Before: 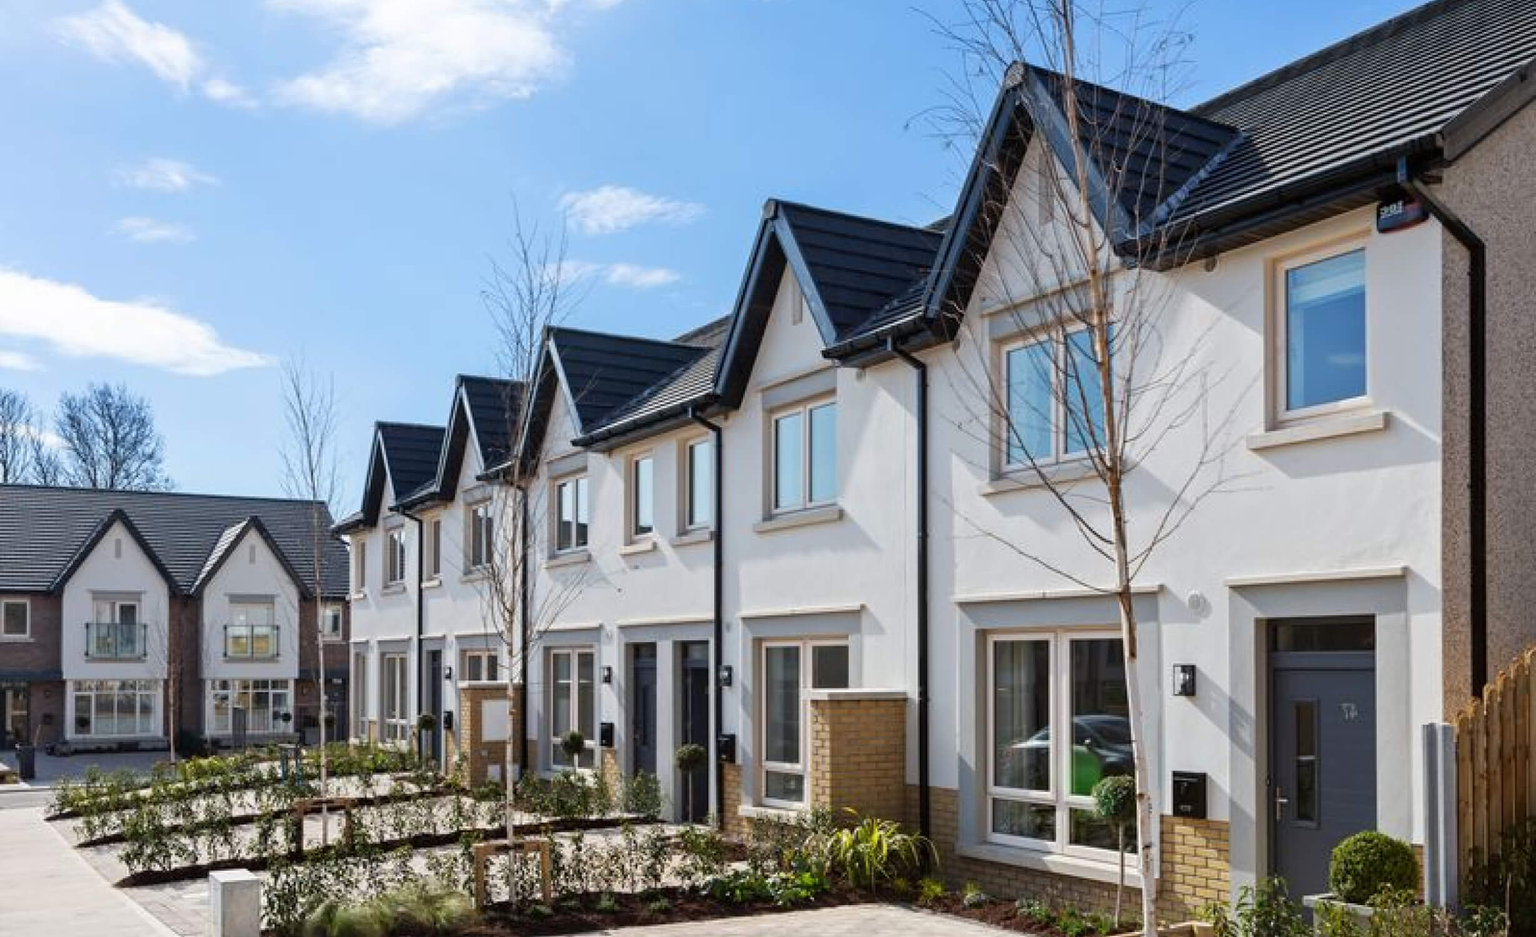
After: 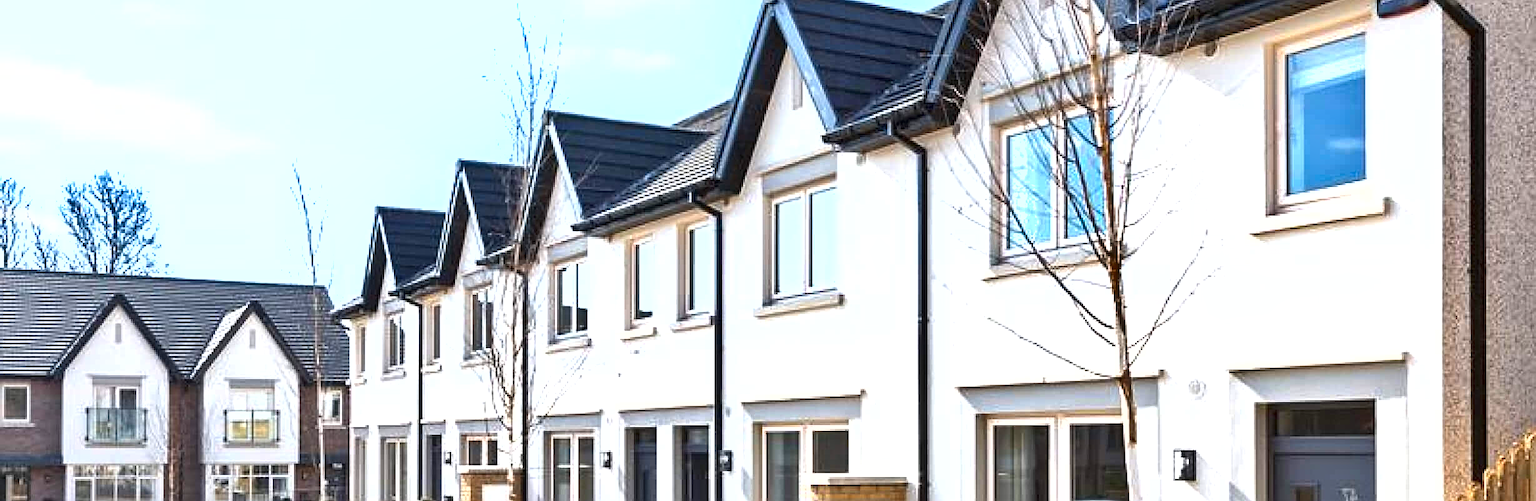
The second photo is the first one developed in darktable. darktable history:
sharpen: on, module defaults
crop and rotate: top 23.043%, bottom 23.437%
shadows and highlights: low approximation 0.01, soften with gaussian
exposure: black level correction 0, exposure 1.35 EV, compensate exposure bias true, compensate highlight preservation false
local contrast: mode bilateral grid, contrast 20, coarseness 50, detail 120%, midtone range 0.2
